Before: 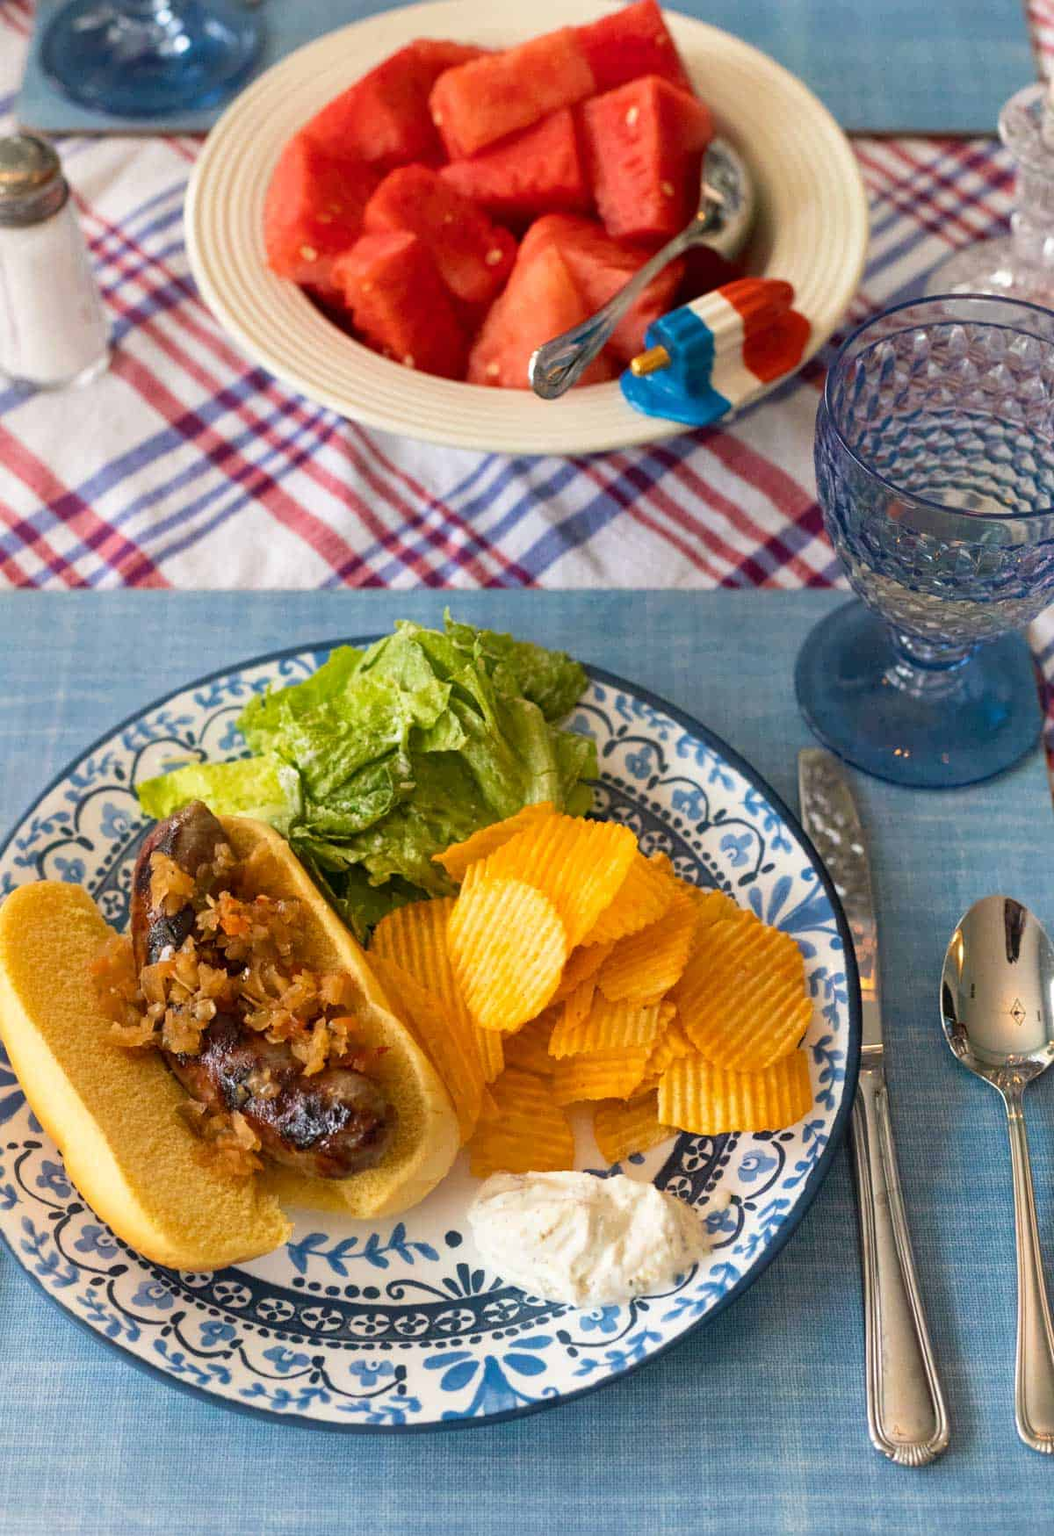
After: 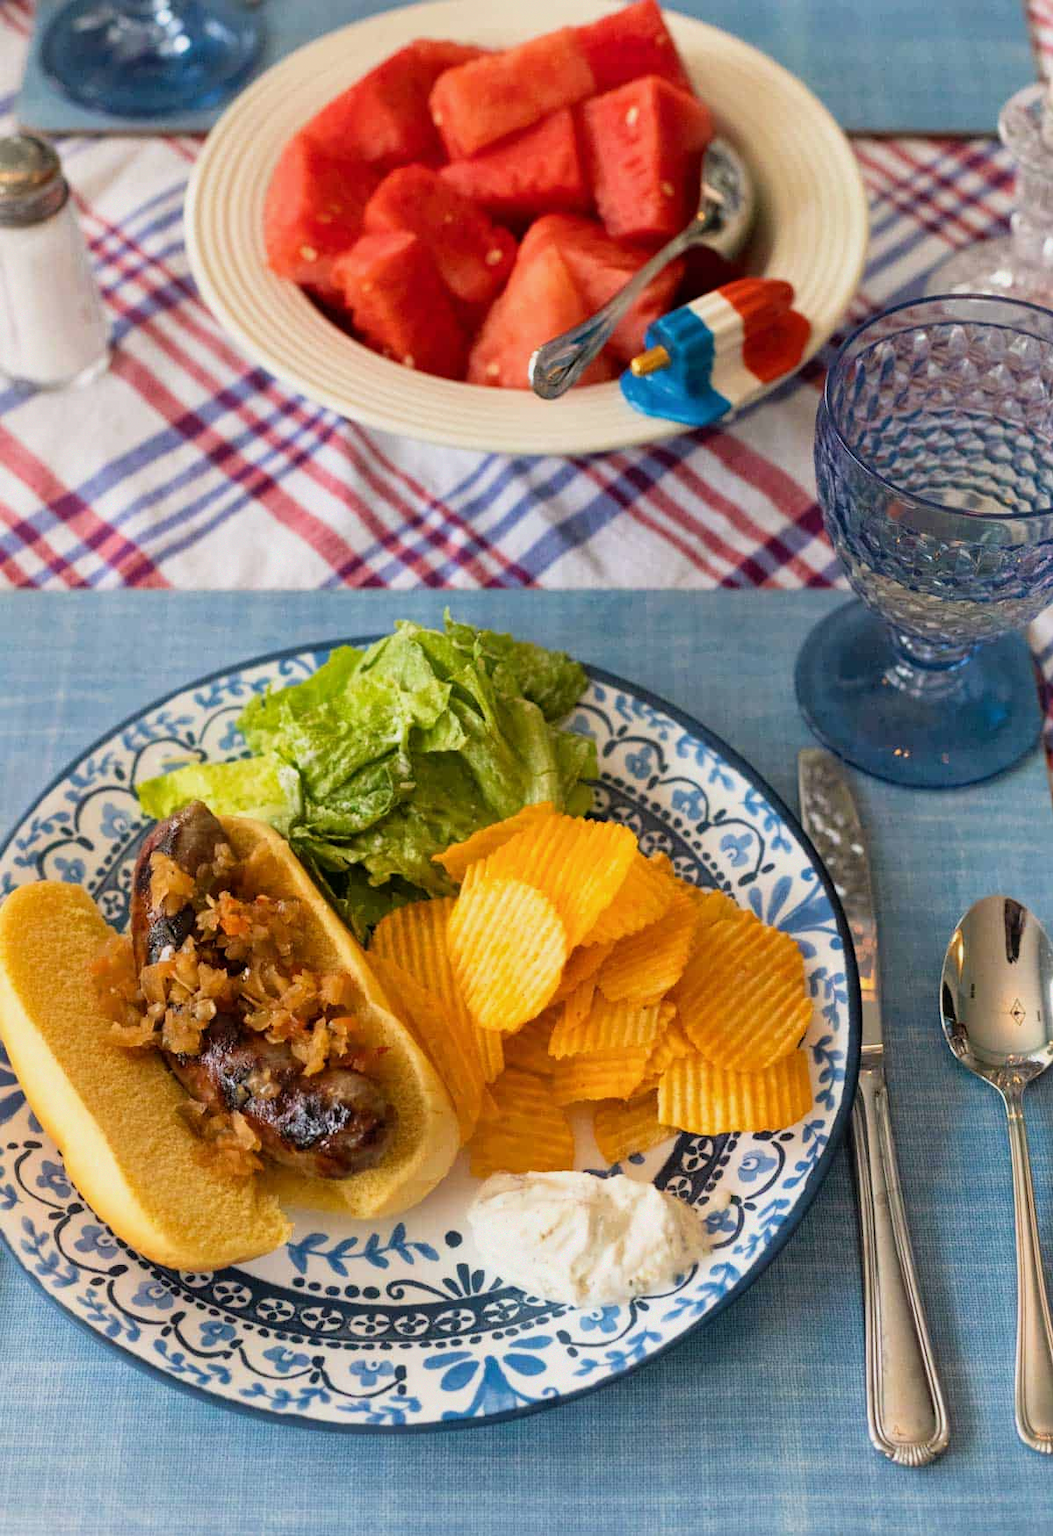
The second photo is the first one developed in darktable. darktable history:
filmic rgb: black relative exposure -9.62 EV, white relative exposure 3.06 EV, hardness 6.09, iterations of high-quality reconstruction 0, enable highlight reconstruction true
